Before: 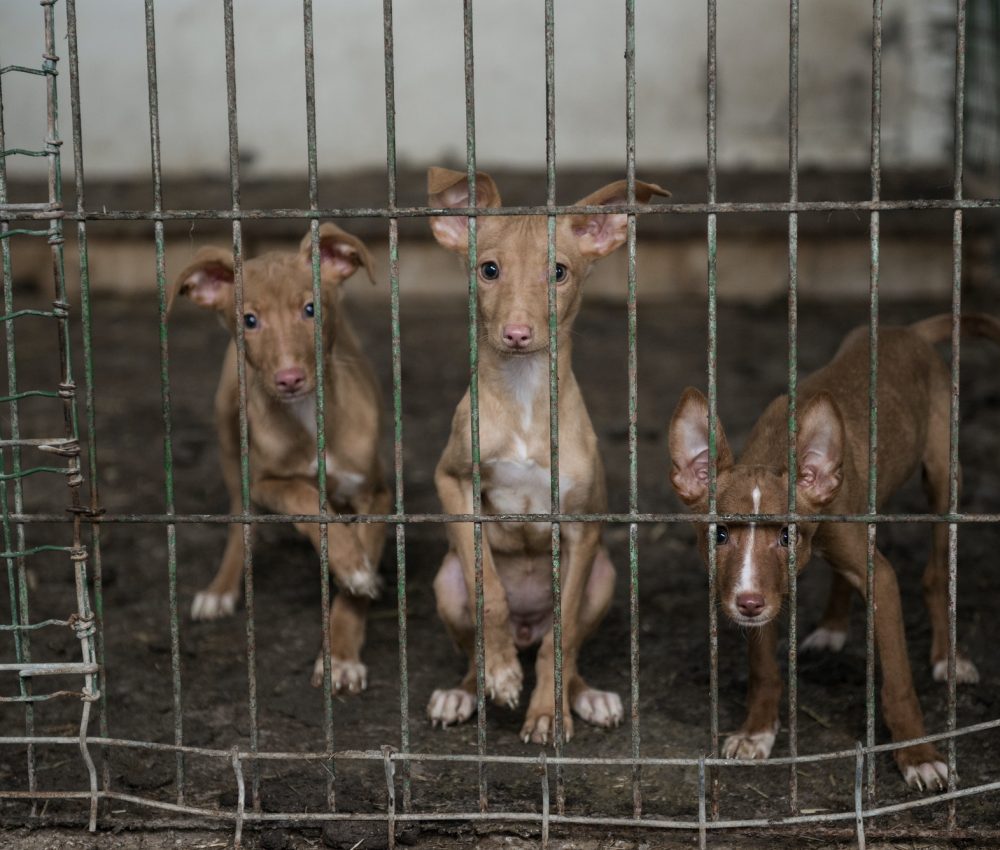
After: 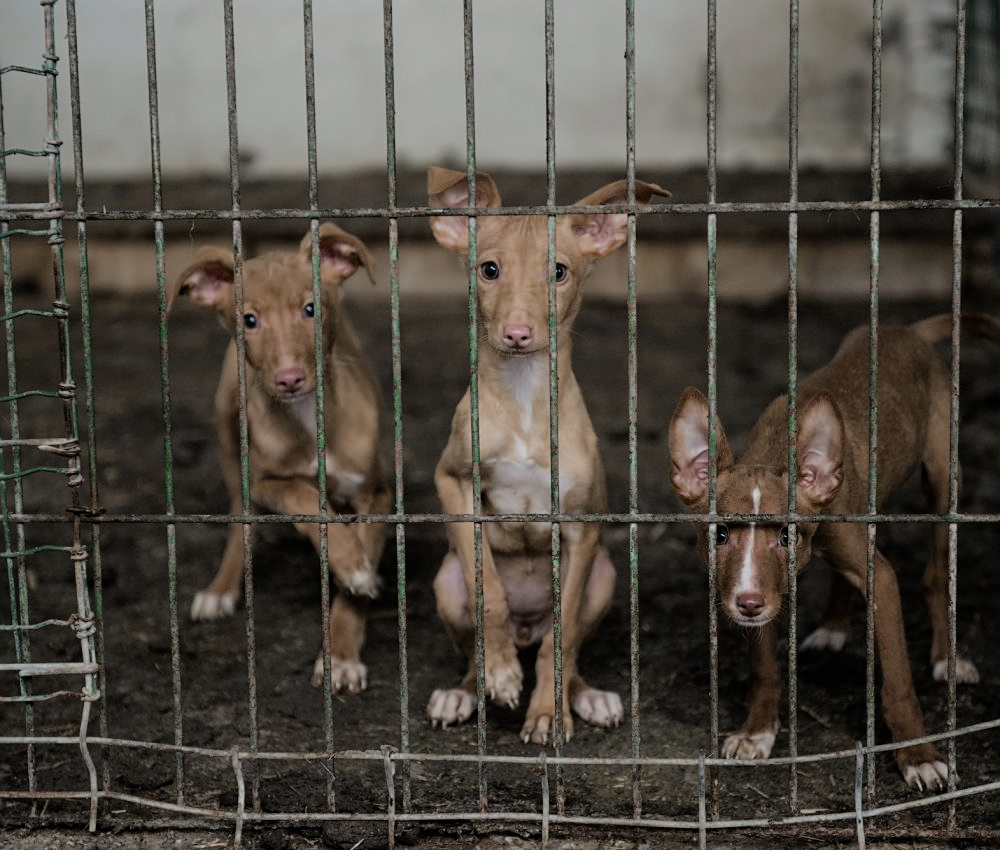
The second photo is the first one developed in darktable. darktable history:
filmic rgb: black relative exposure -7.98 EV, white relative exposure 4 EV, hardness 4.2, color science v6 (2022)
sharpen: amount 0.216
